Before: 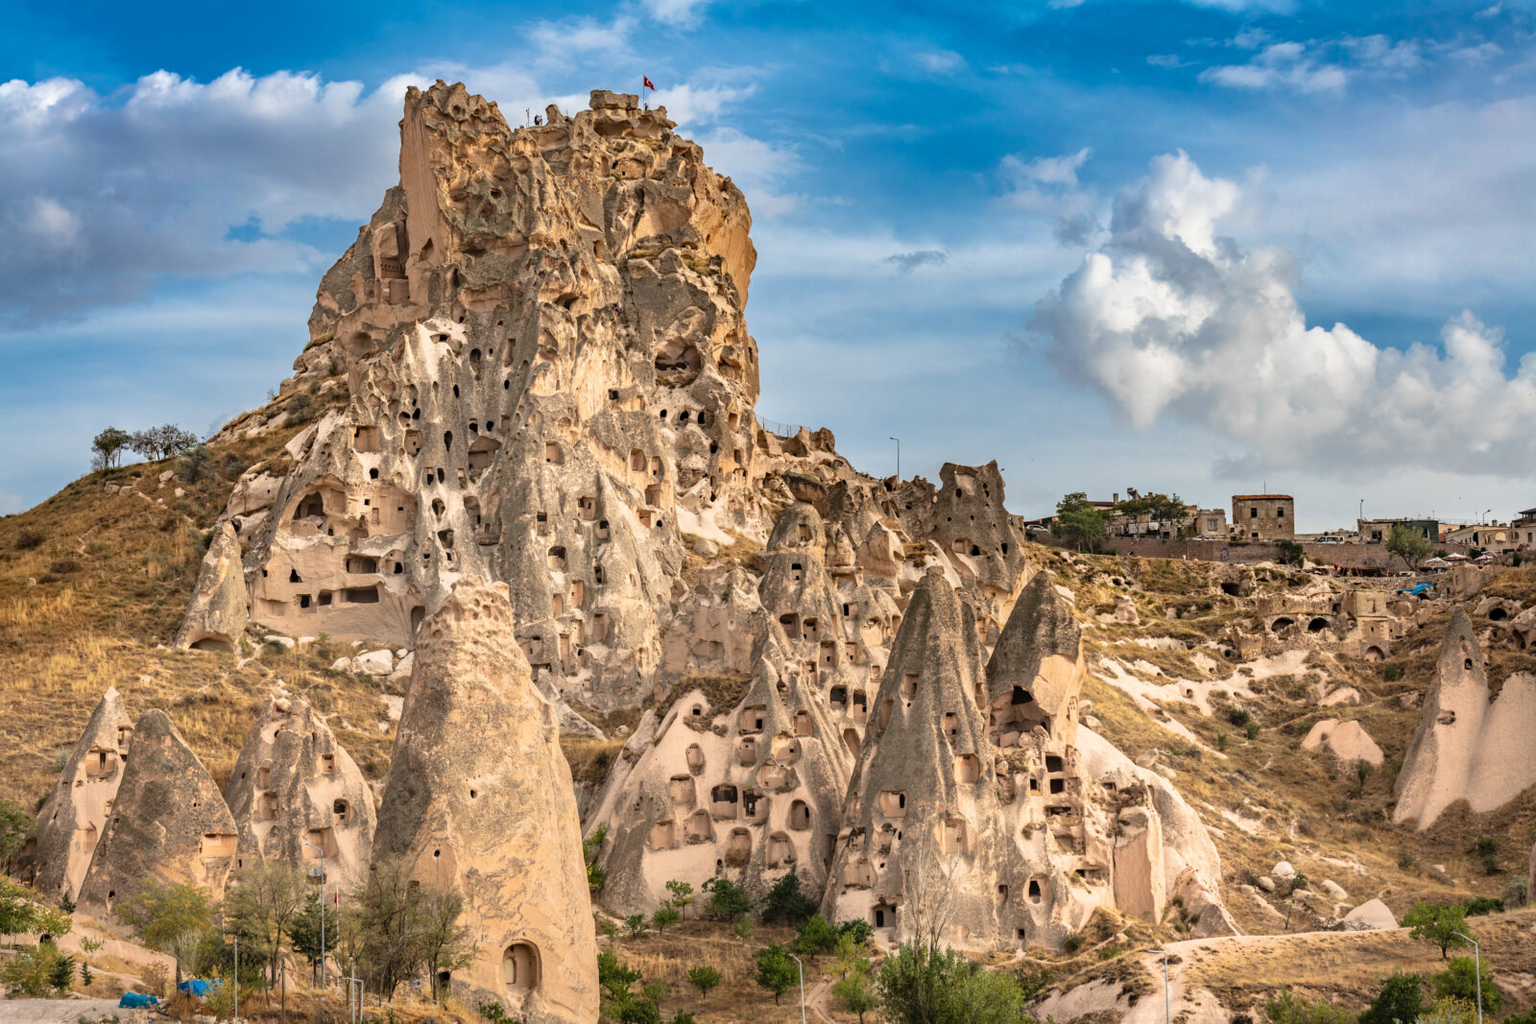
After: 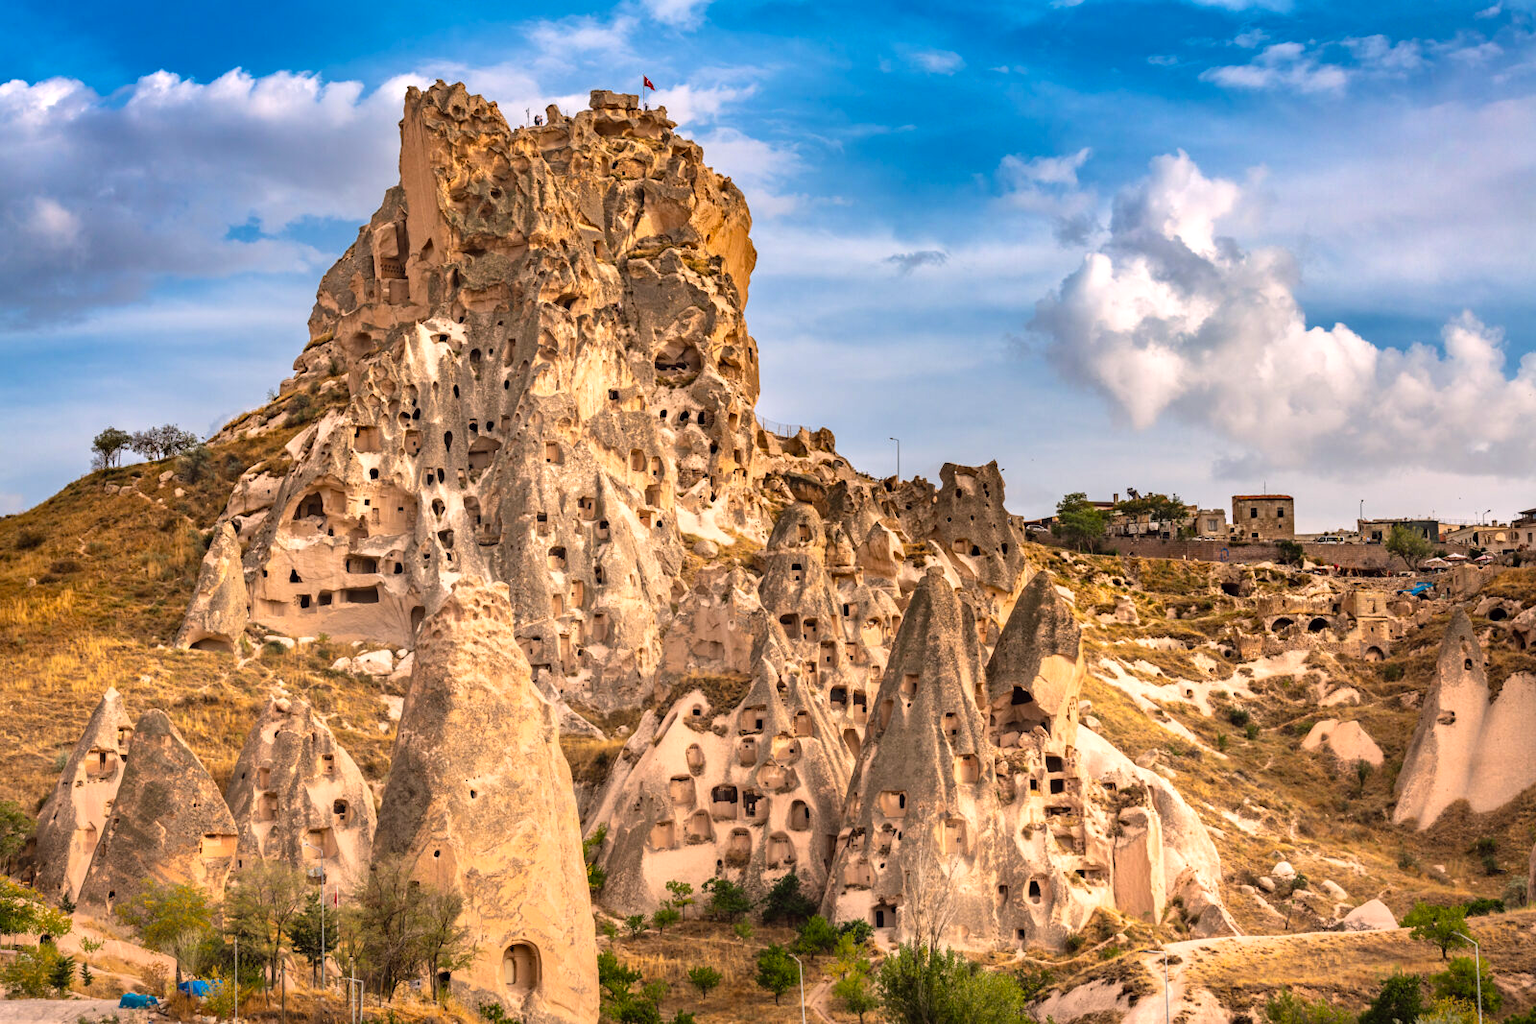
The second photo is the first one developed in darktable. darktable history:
color balance: lift [1, 1.001, 0.999, 1.001], gamma [1, 1.004, 1.007, 0.993], gain [1, 0.991, 0.987, 1.013], contrast 7.5%, contrast fulcrum 10%, output saturation 115%
exposure: exposure 0.02 EV, compensate highlight preservation false
color correction: highlights a* 7.34, highlights b* 4.37
